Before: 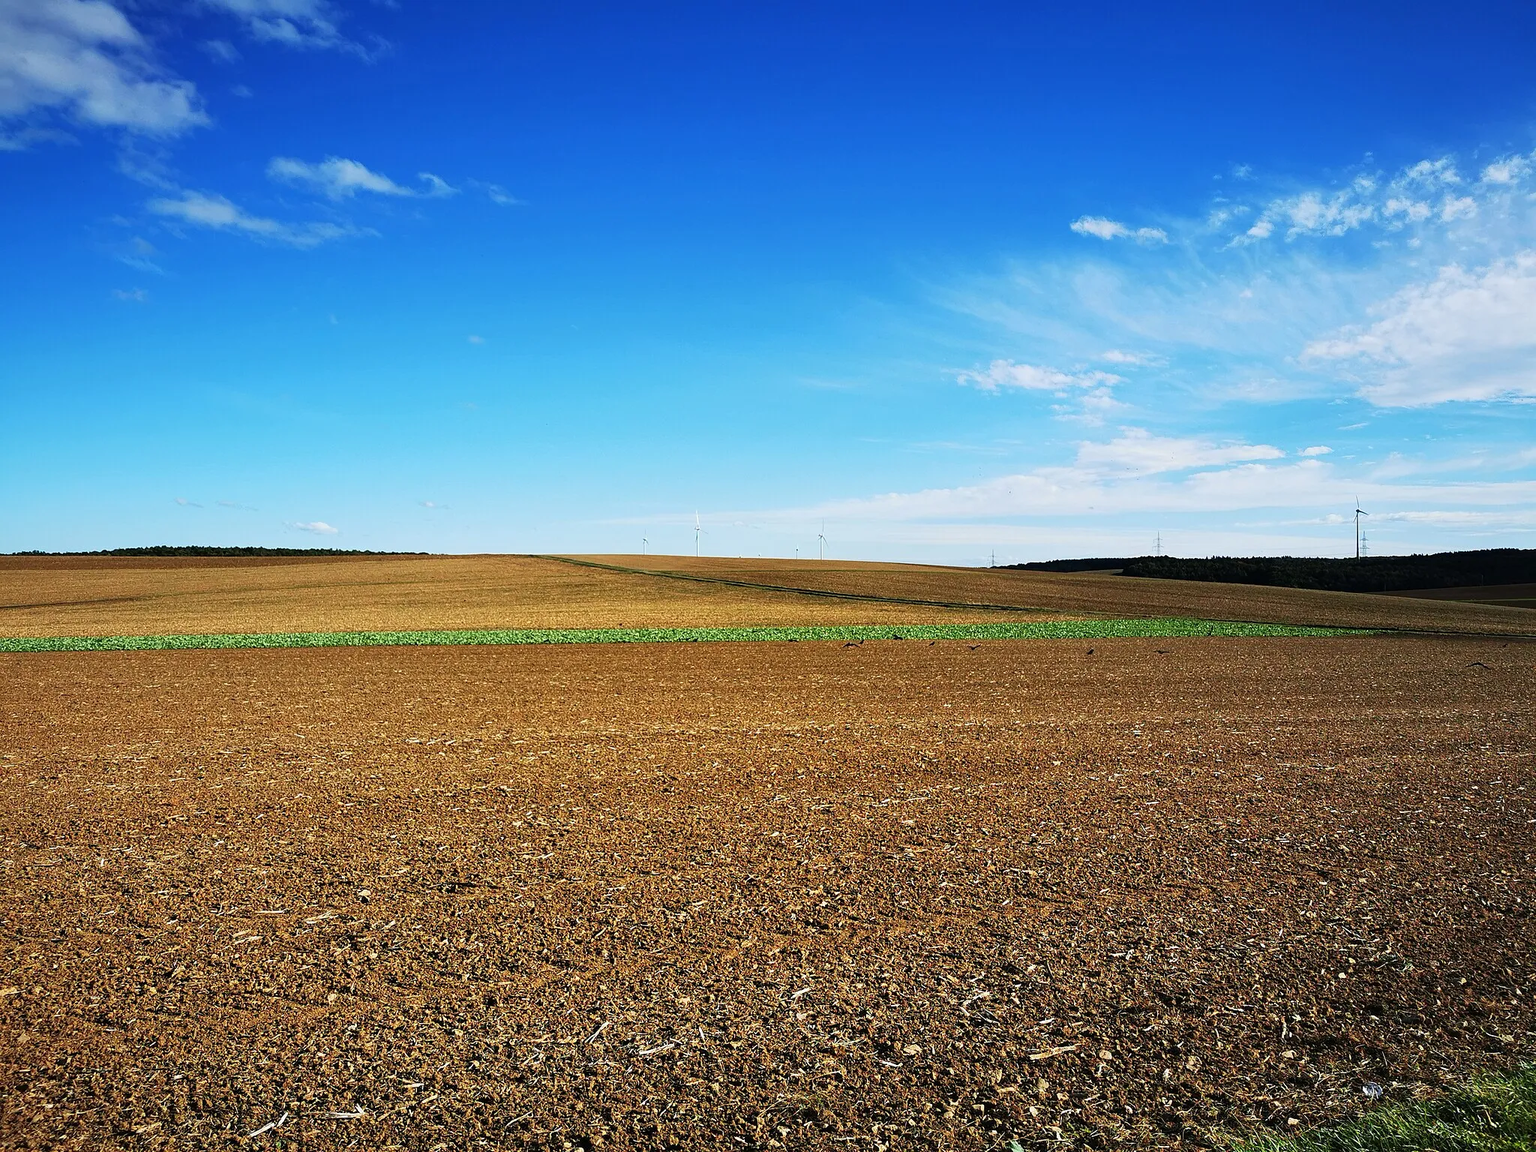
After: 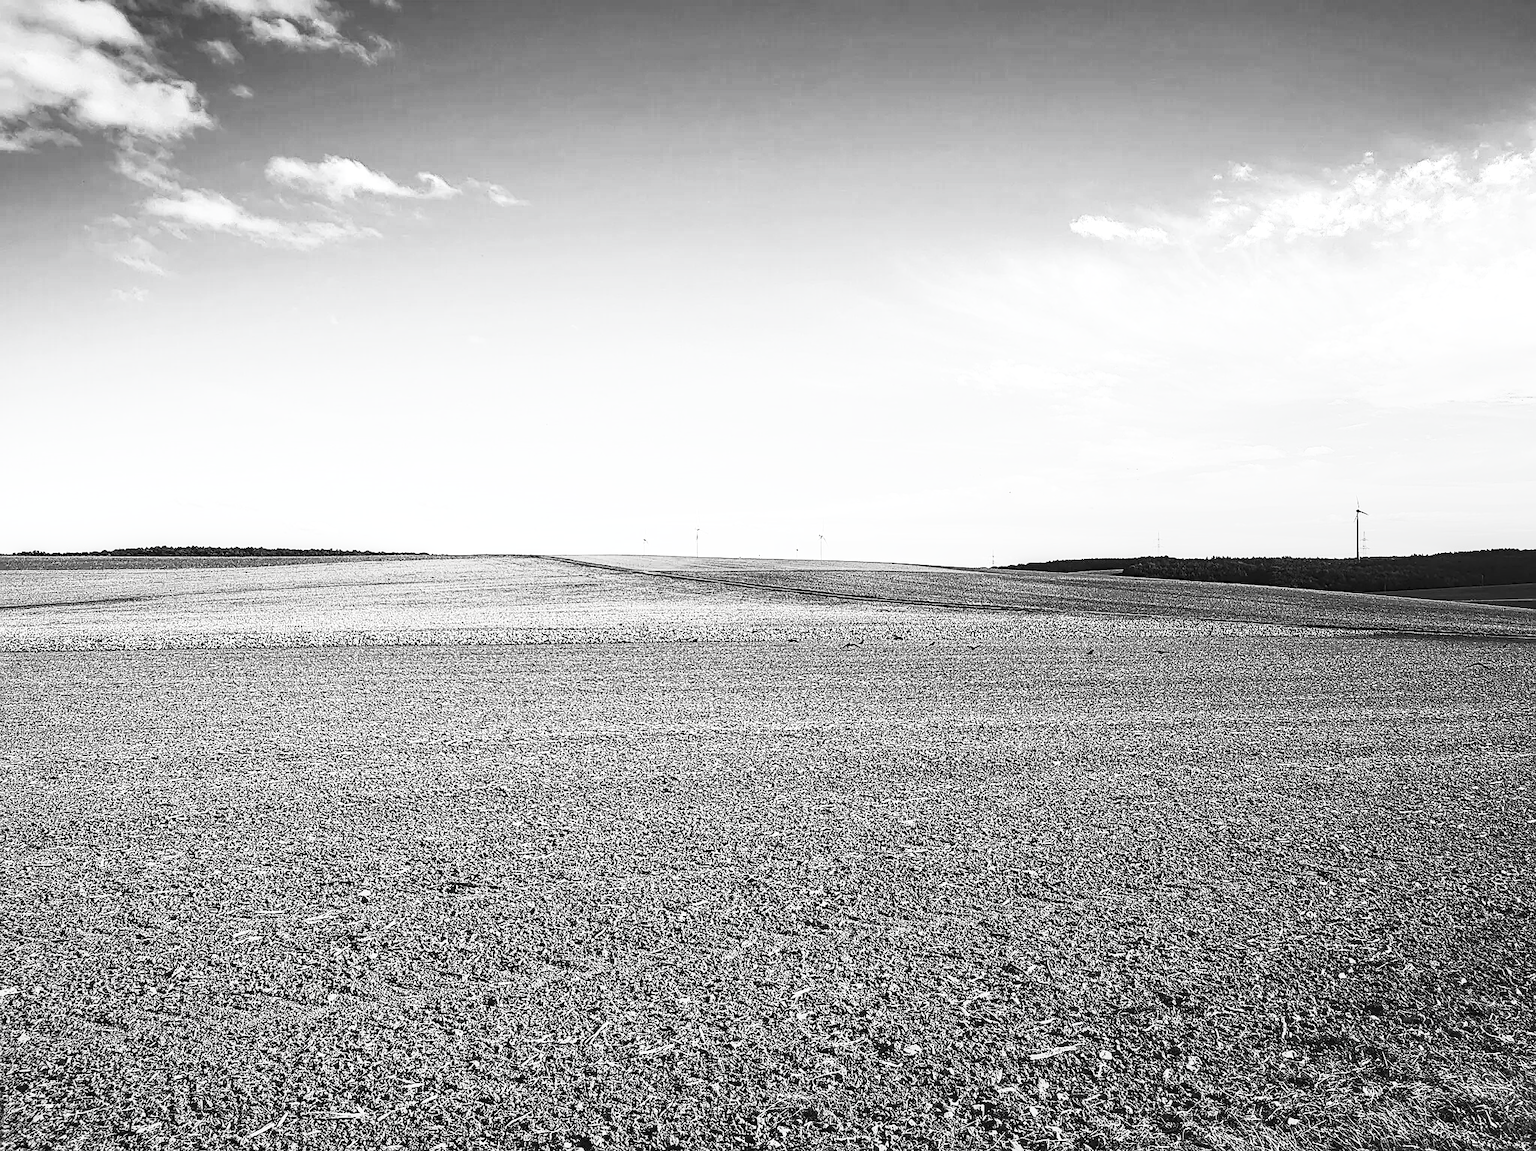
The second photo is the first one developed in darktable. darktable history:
sharpen: on, module defaults
crop: bottom 0.052%
contrast brightness saturation: contrast 0.546, brightness 0.453, saturation -0.993
exposure: black level correction 0.001, exposure 0.498 EV, compensate exposure bias true, compensate highlight preservation false
local contrast: on, module defaults
